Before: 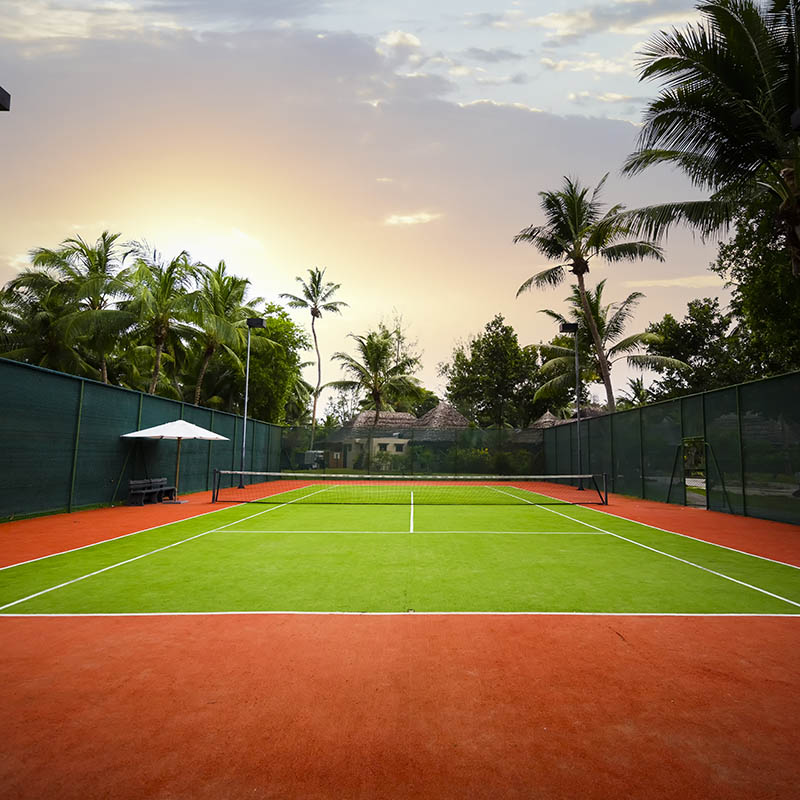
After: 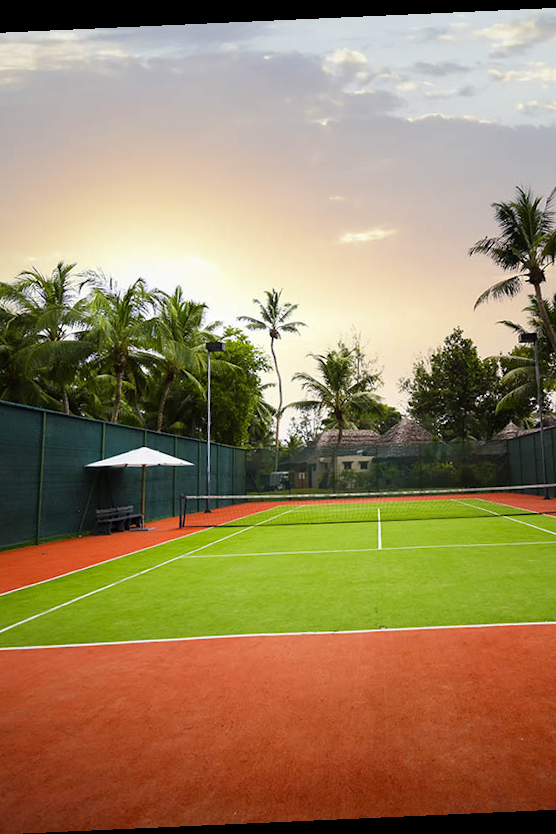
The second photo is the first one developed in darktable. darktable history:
crop and rotate: left 6.617%, right 26.717%
rotate and perspective: rotation -2.56°, automatic cropping off
